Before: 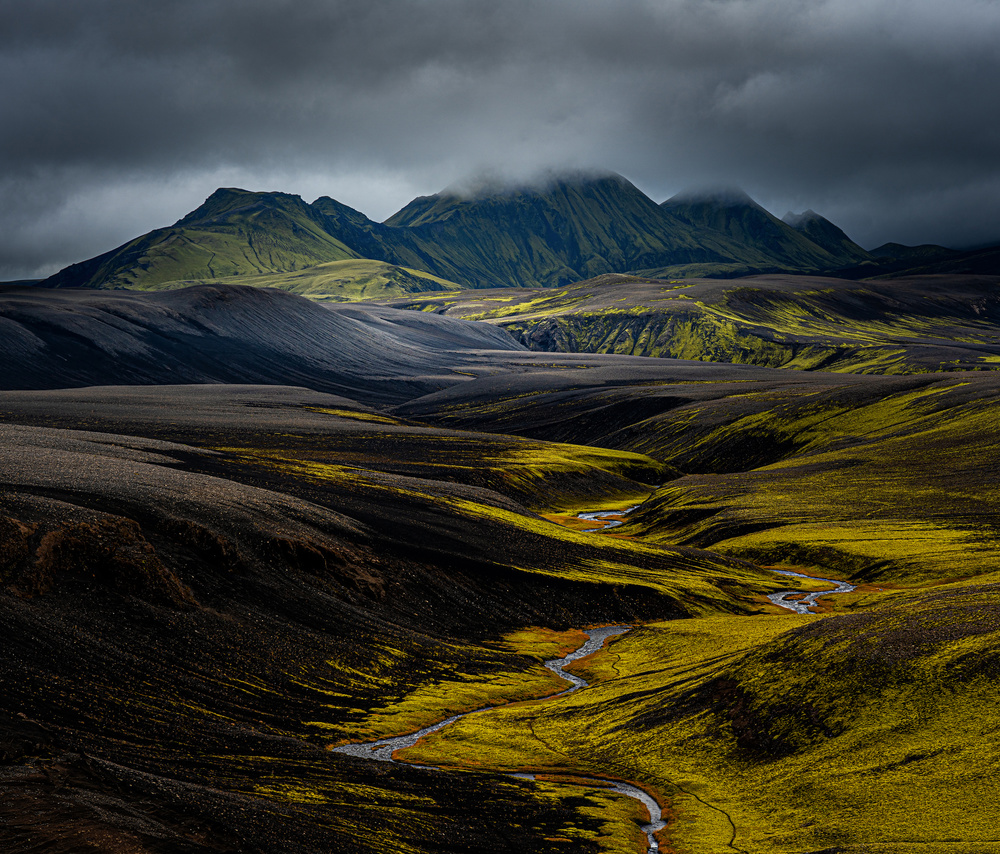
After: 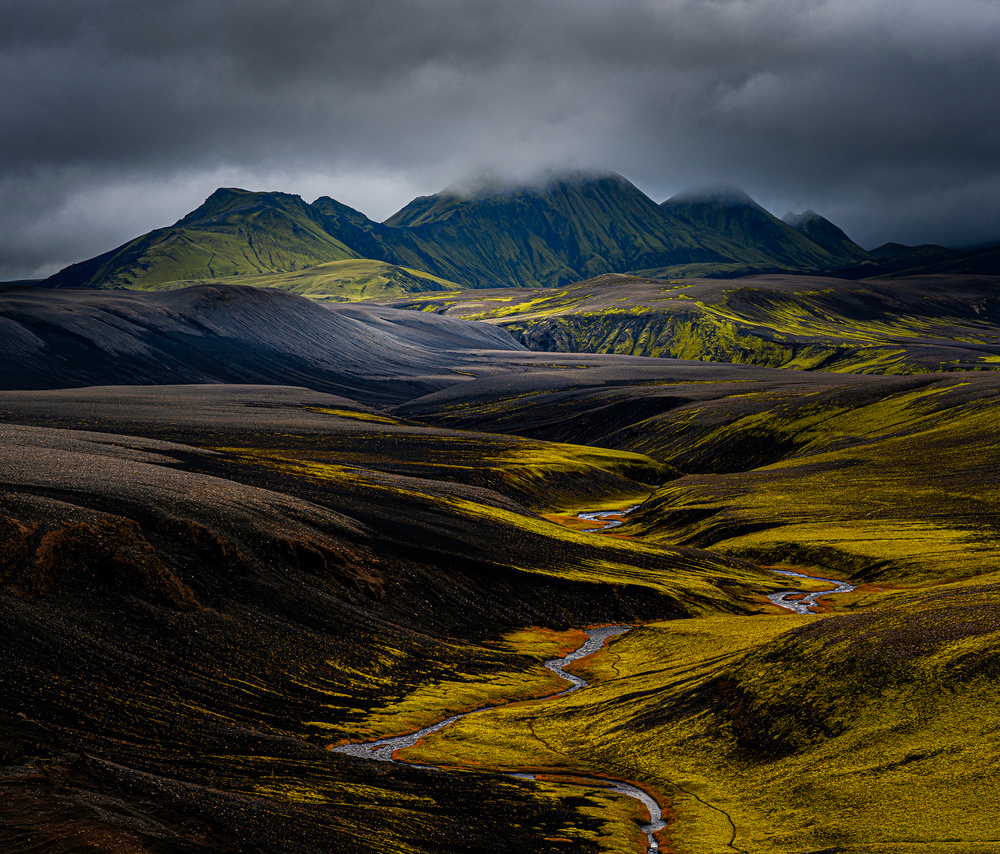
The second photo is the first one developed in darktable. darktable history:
color correction: highlights a* 3.38, highlights b* 2.22, saturation 1.2
